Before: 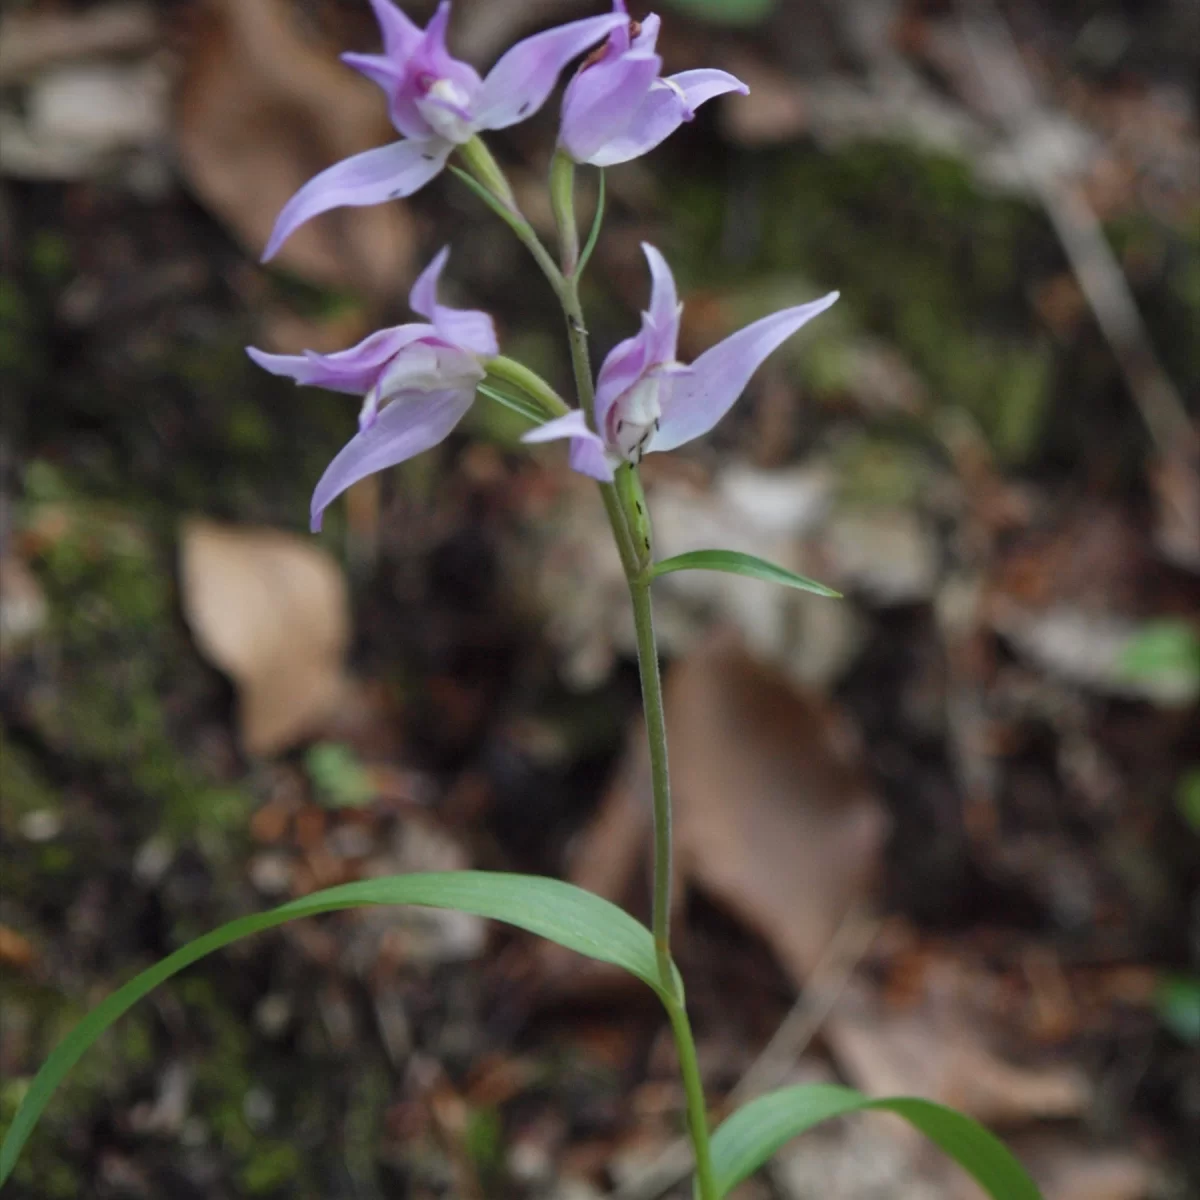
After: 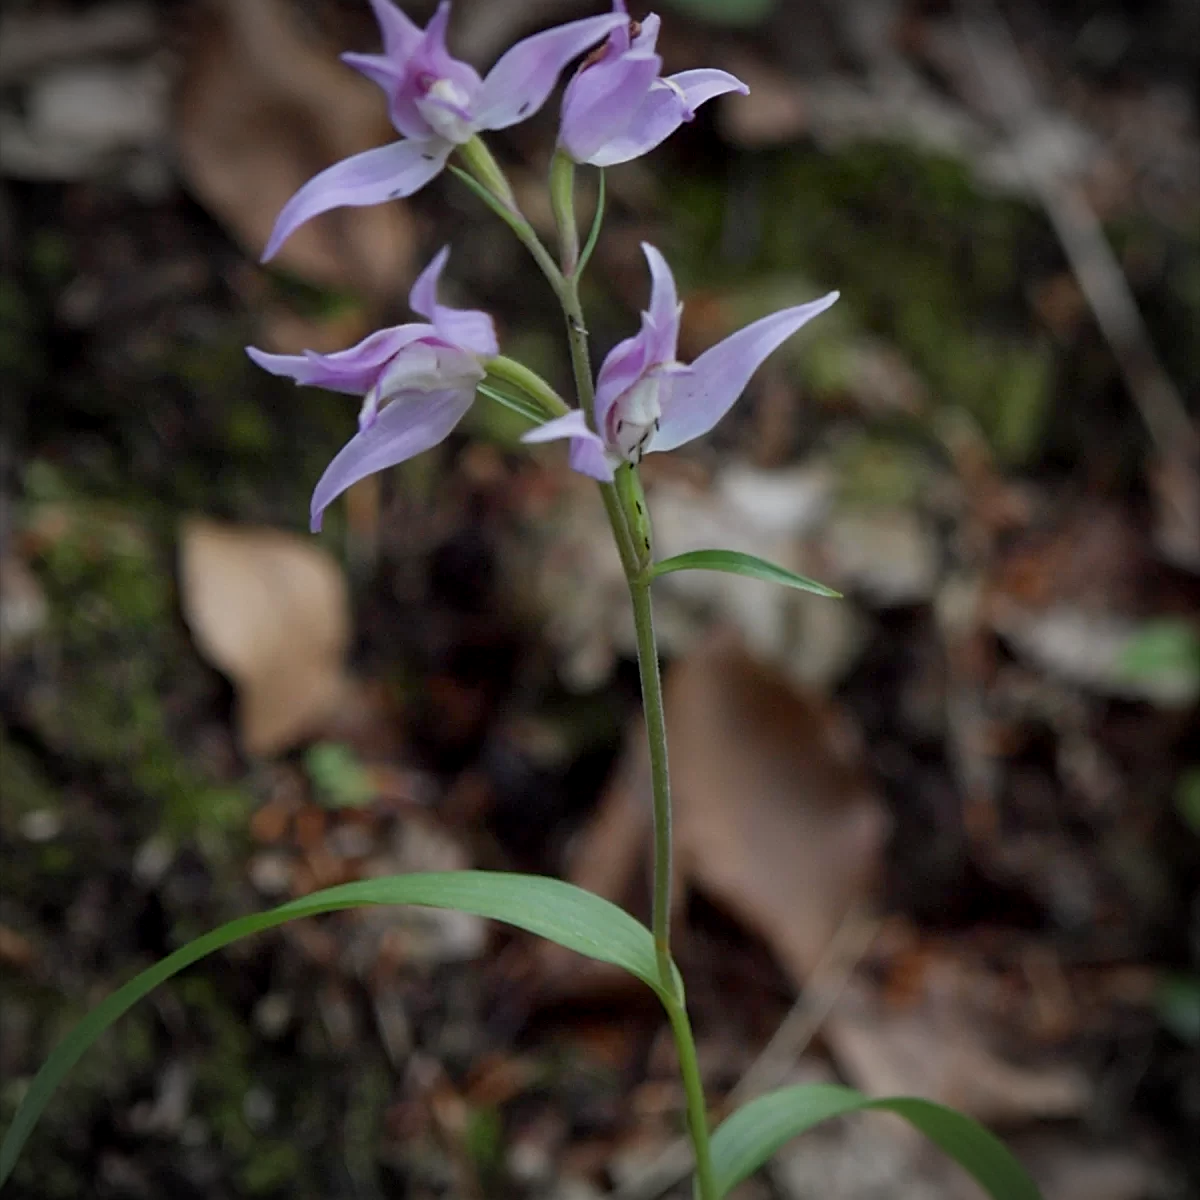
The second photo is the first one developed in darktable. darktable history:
sharpen: on, module defaults
exposure: black level correction 0.006, exposure -0.223 EV, compensate highlight preservation false
vignetting: unbound false
